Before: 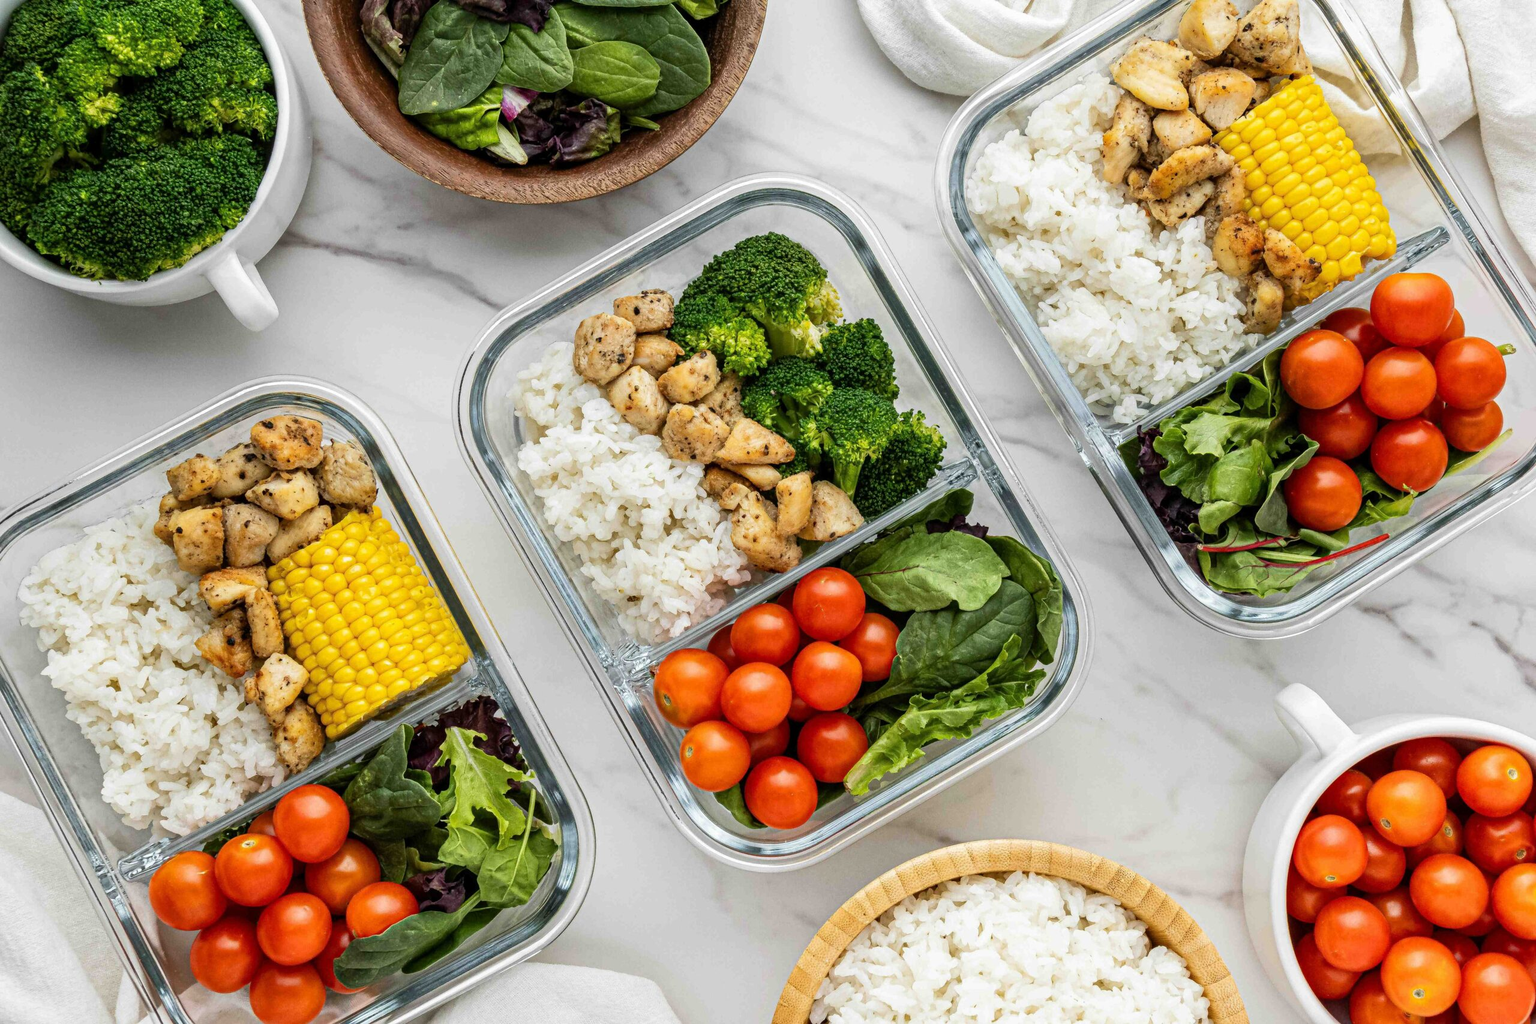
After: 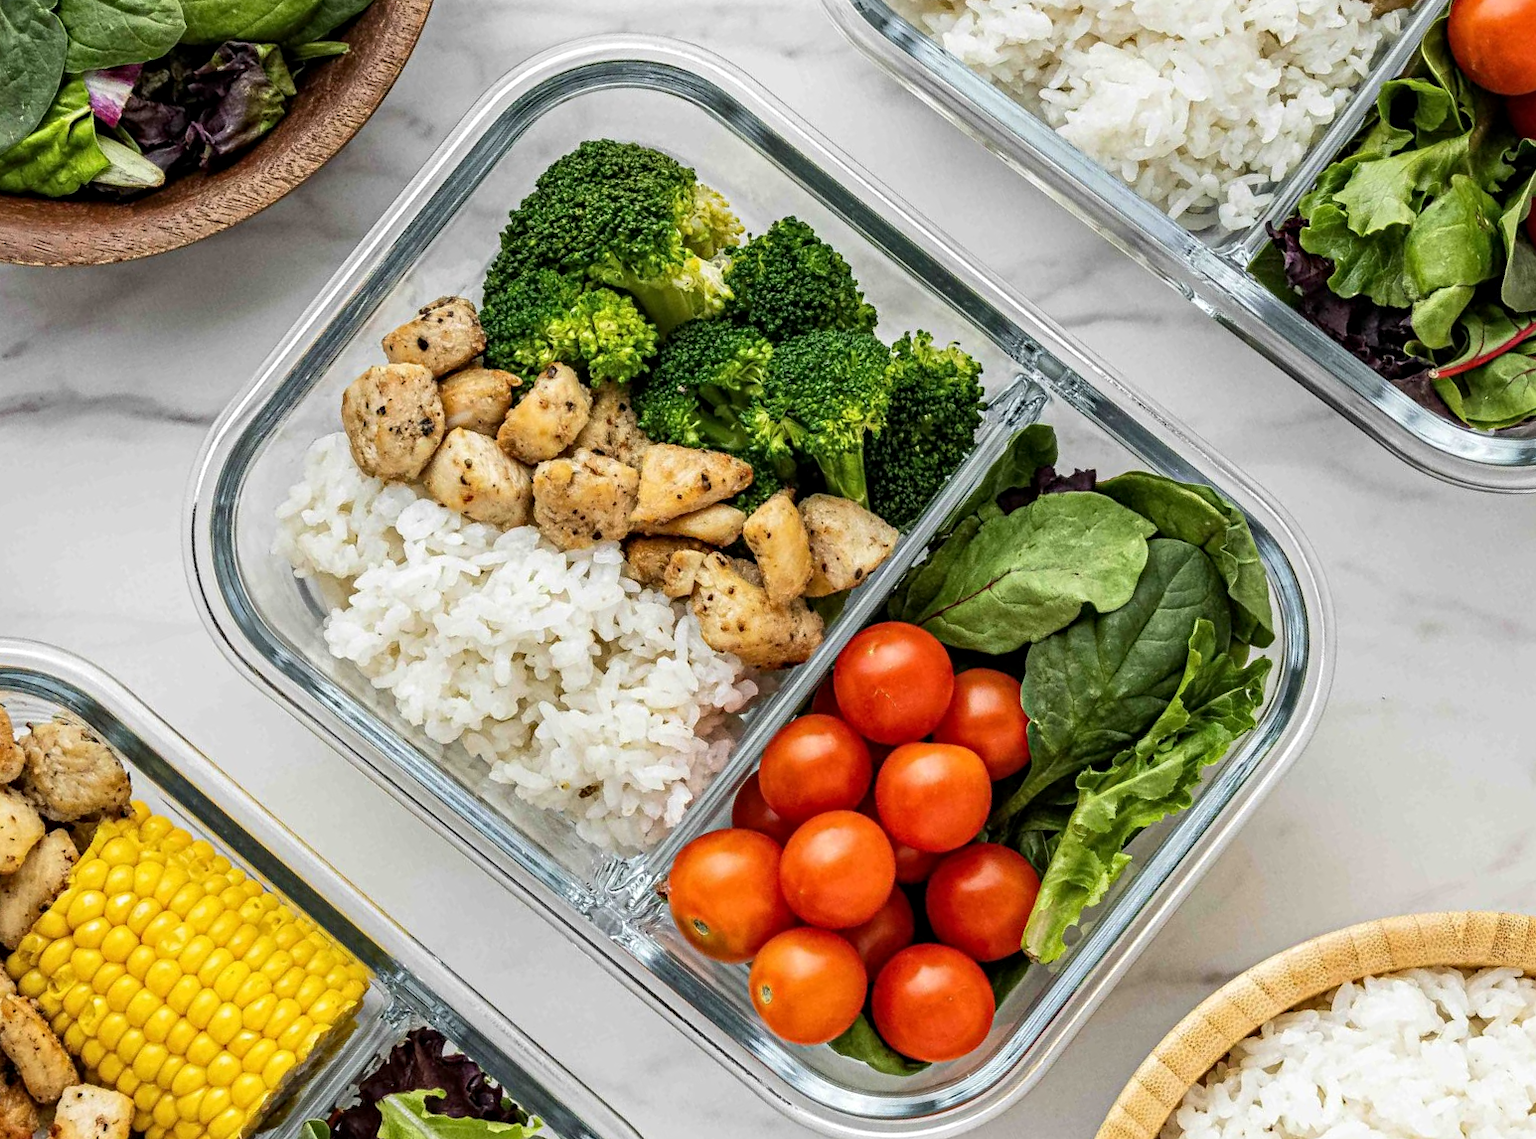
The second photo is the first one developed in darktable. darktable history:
crop and rotate: angle 21.04°, left 6.892%, right 4.207%, bottom 1.076%
contrast equalizer: y [[0.502, 0.505, 0.512, 0.529, 0.564, 0.588], [0.5 ×6], [0.502, 0.505, 0.512, 0.529, 0.564, 0.588], [0, 0.001, 0.001, 0.004, 0.008, 0.011], [0, 0.001, 0.001, 0.004, 0.008, 0.011]]
